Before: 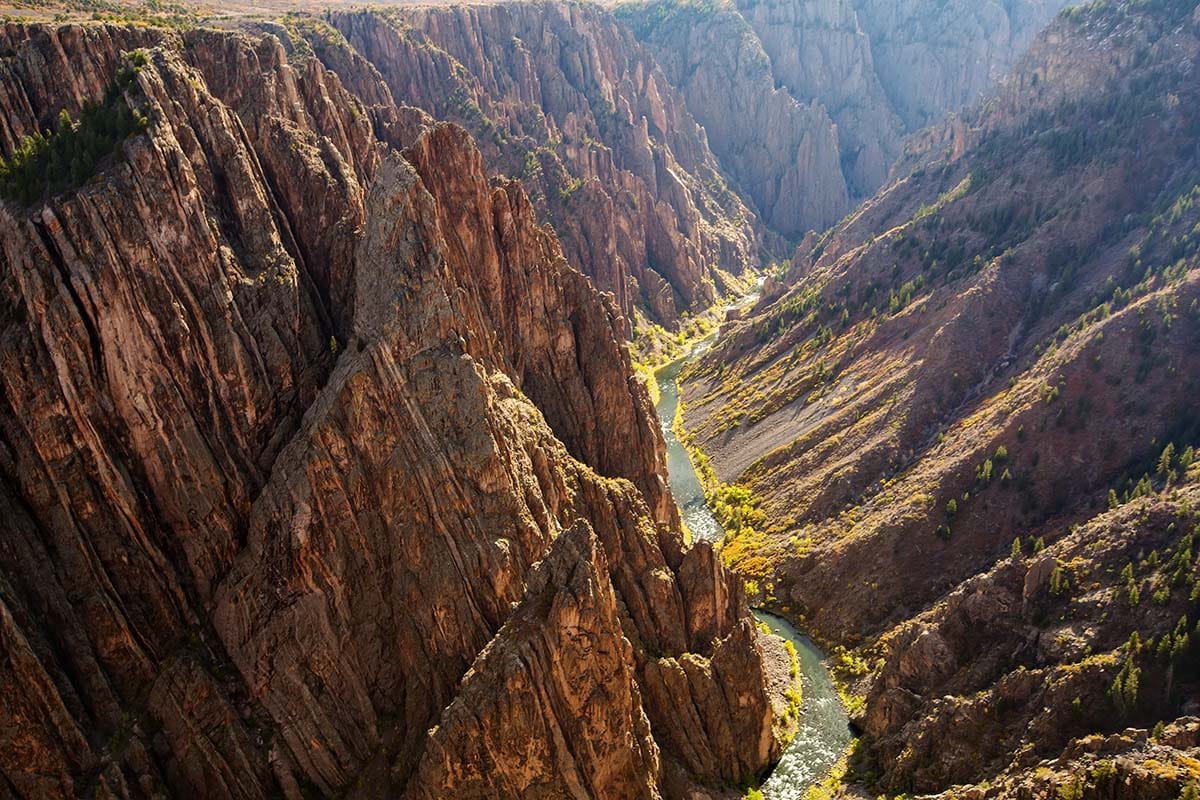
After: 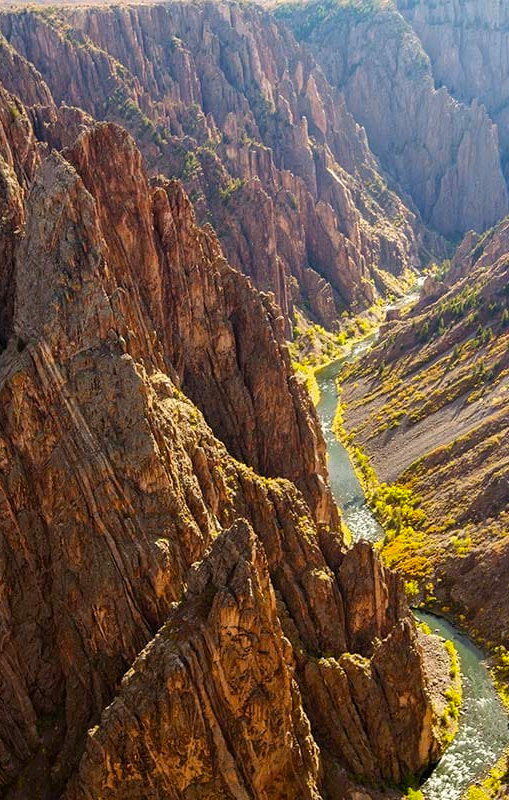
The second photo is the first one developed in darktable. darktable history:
color balance rgb: perceptual saturation grading › global saturation 19.853%
crop: left 28.354%, right 29.227%
